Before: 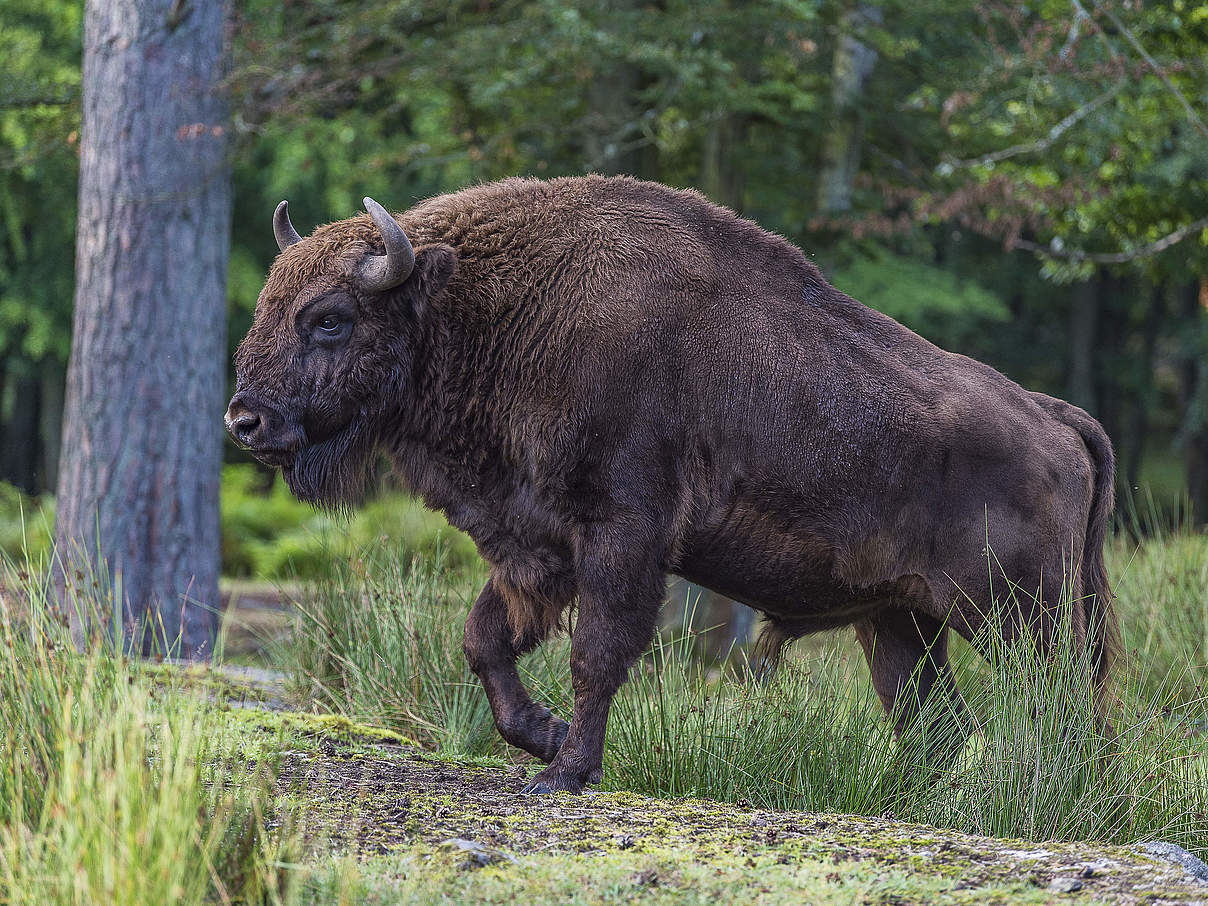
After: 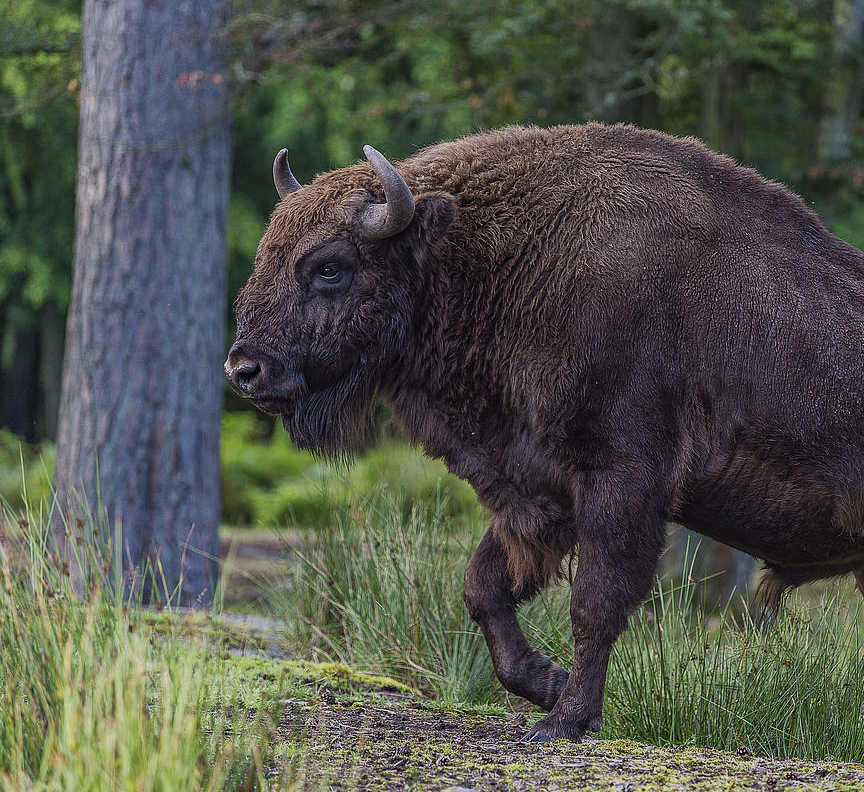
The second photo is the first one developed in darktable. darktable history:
crop: top 5.803%, right 27.864%, bottom 5.804%
exposure: exposure -0.36 EV, compensate highlight preservation false
